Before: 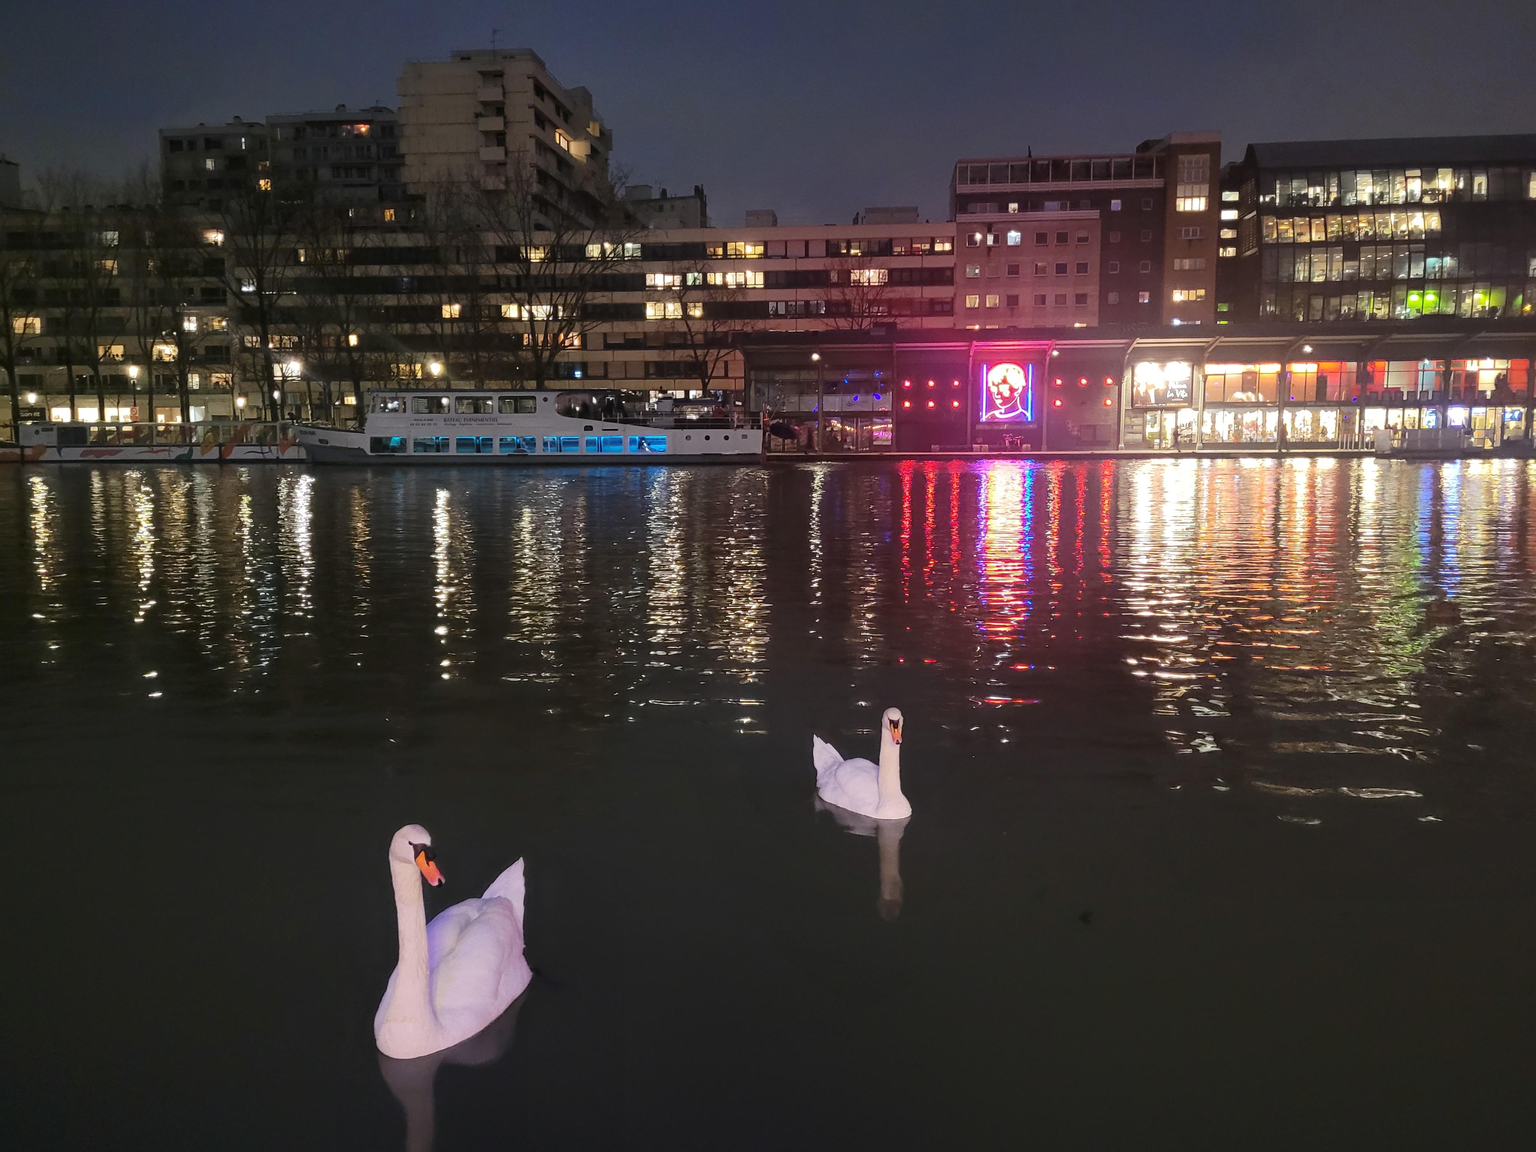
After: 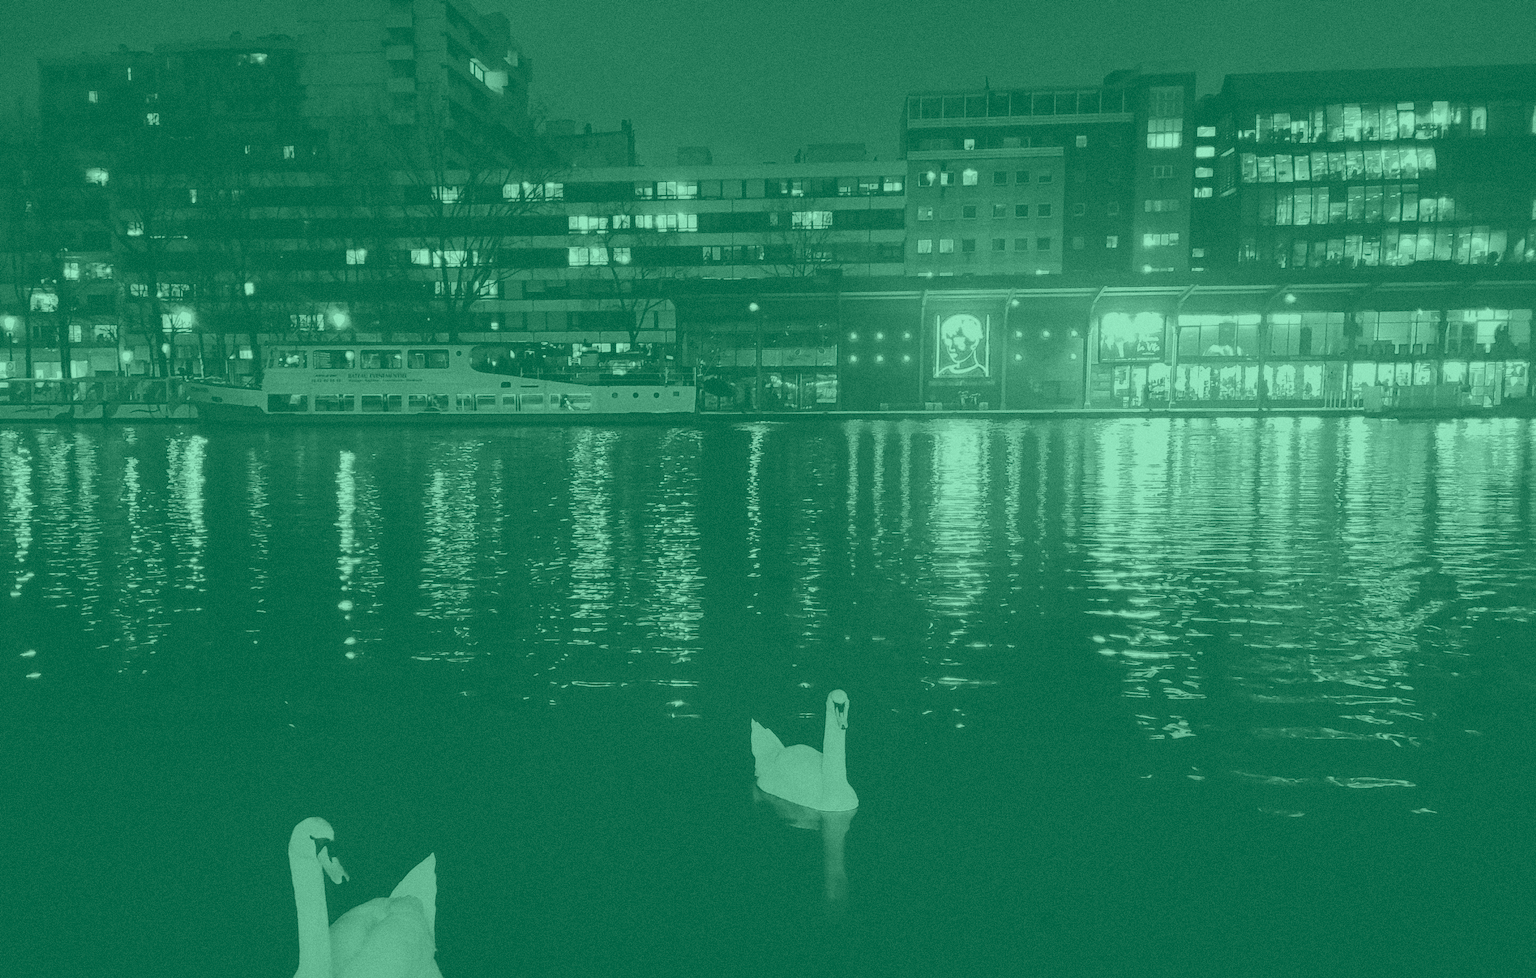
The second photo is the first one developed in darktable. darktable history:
colorize: hue 147.6°, saturation 65%, lightness 21.64%
grain: coarseness 0.09 ISO, strength 40%
shadows and highlights: shadows -19.91, highlights -73.15
tone curve: curves: ch0 [(0, 0) (0.003, 0.047) (0.011, 0.047) (0.025, 0.049) (0.044, 0.051) (0.069, 0.055) (0.1, 0.066) (0.136, 0.089) (0.177, 0.12) (0.224, 0.155) (0.277, 0.205) (0.335, 0.281) (0.399, 0.37) (0.468, 0.47) (0.543, 0.574) (0.623, 0.687) (0.709, 0.801) (0.801, 0.89) (0.898, 0.963) (1, 1)], preserve colors none
crop: left 8.155%, top 6.611%, bottom 15.385%
exposure: black level correction 0, compensate exposure bias true, compensate highlight preservation false
graduated density: rotation -180°, offset 27.42
